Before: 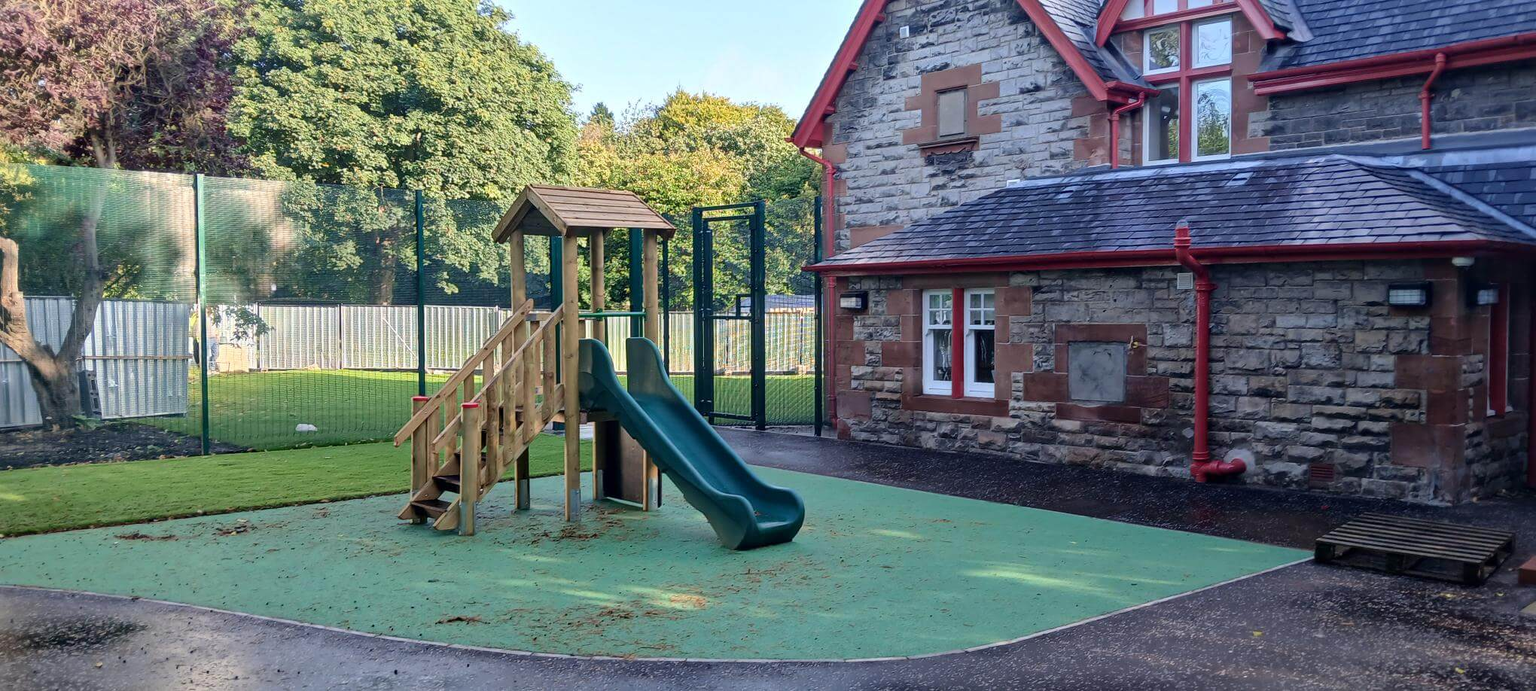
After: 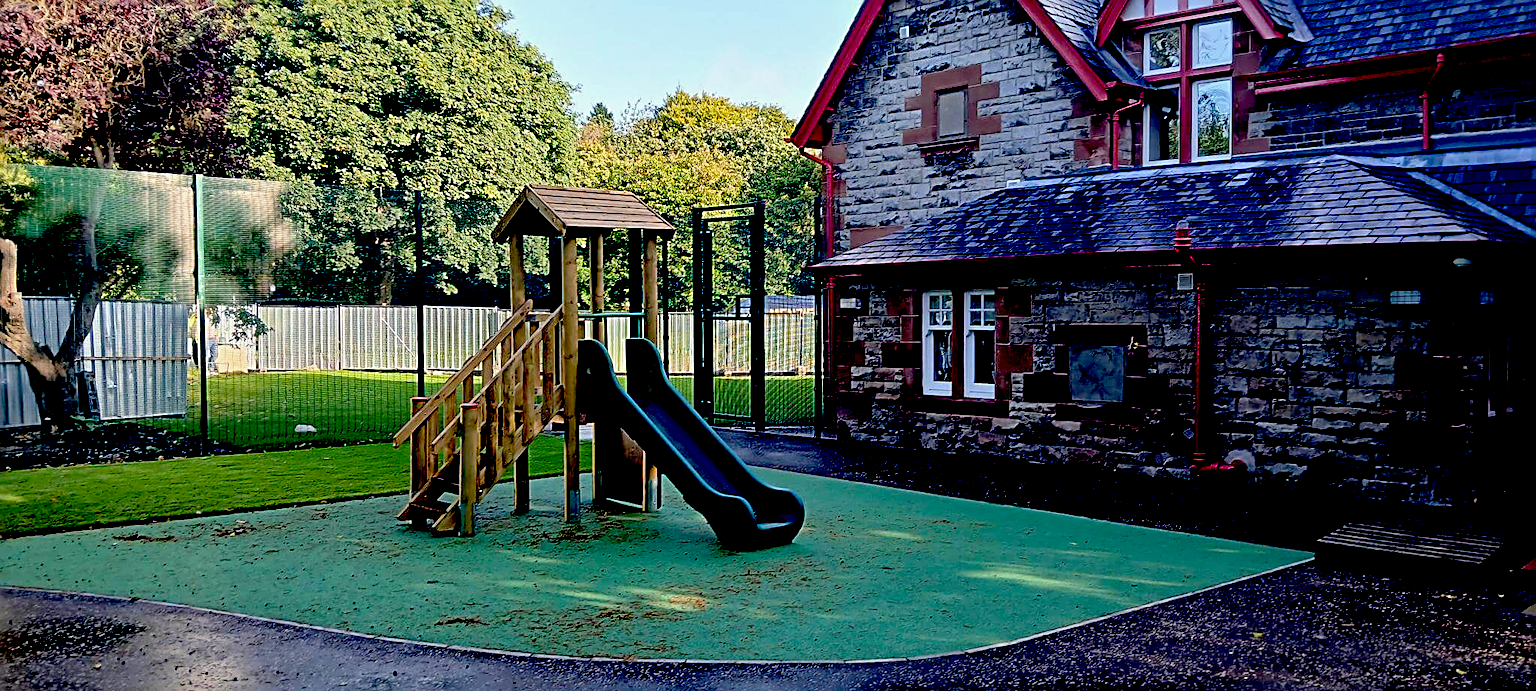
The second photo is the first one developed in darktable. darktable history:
exposure: black level correction 0.1, exposure -0.095 EV, compensate highlight preservation false
sharpen: radius 2.759
crop and rotate: left 0.106%, bottom 0.013%
